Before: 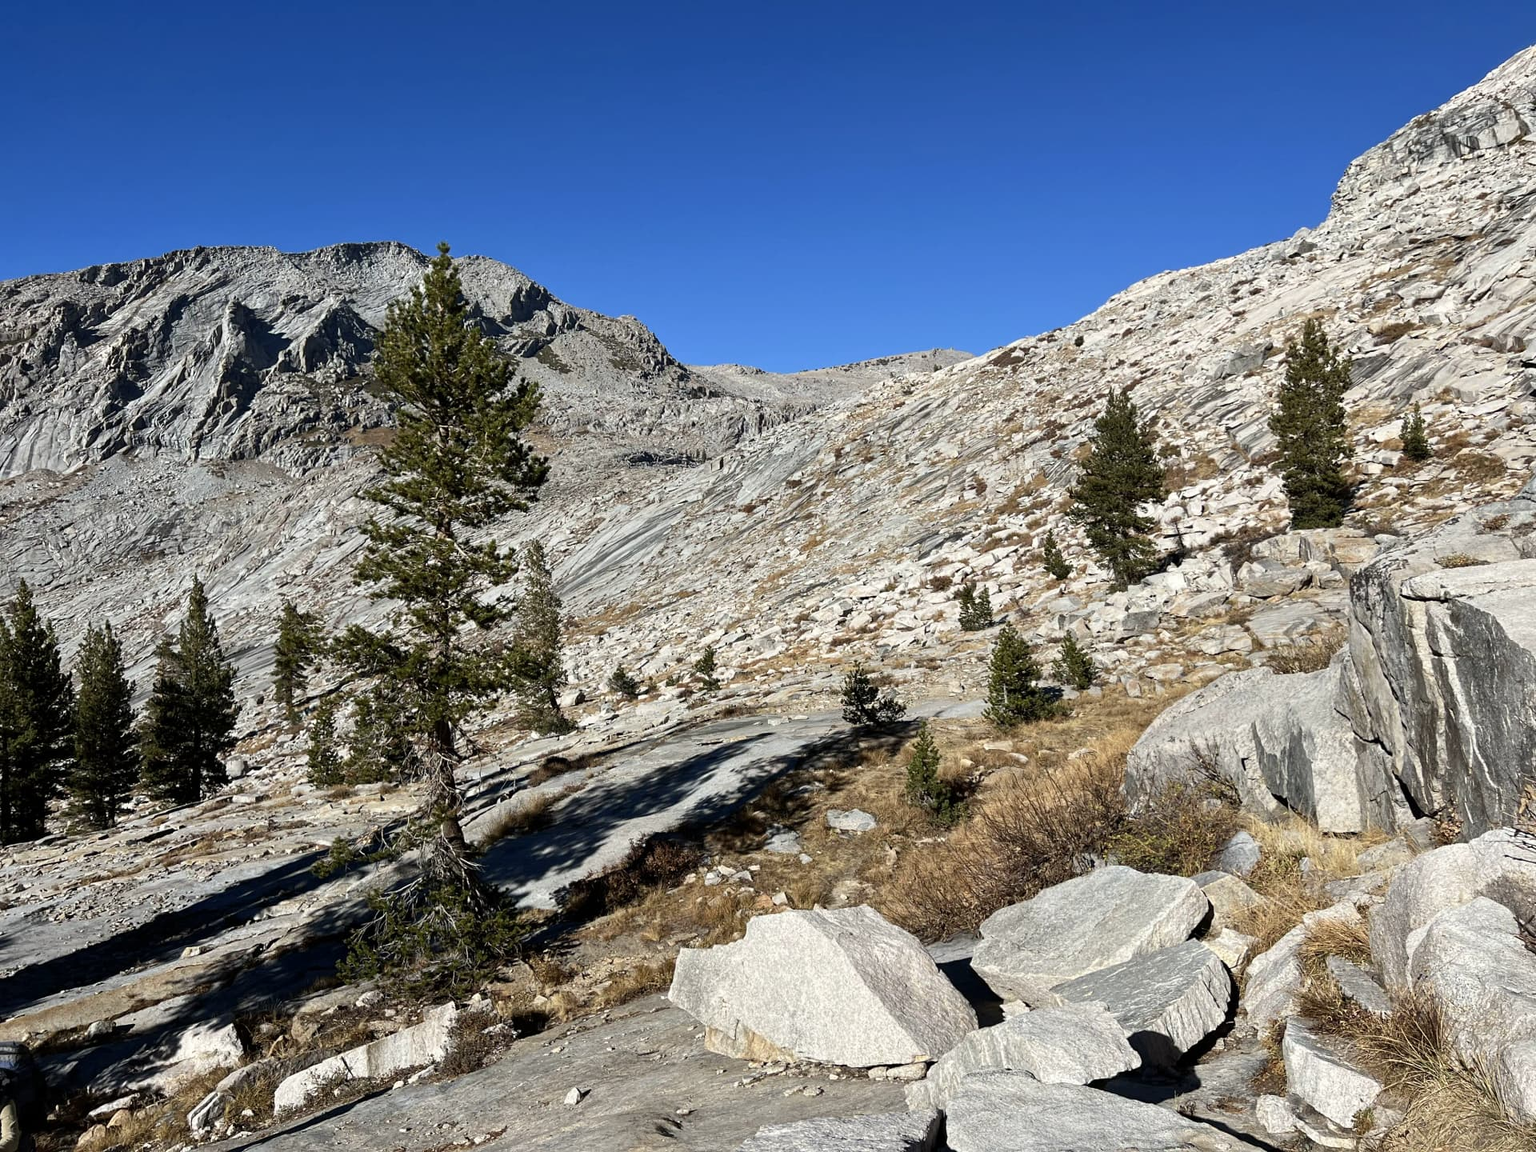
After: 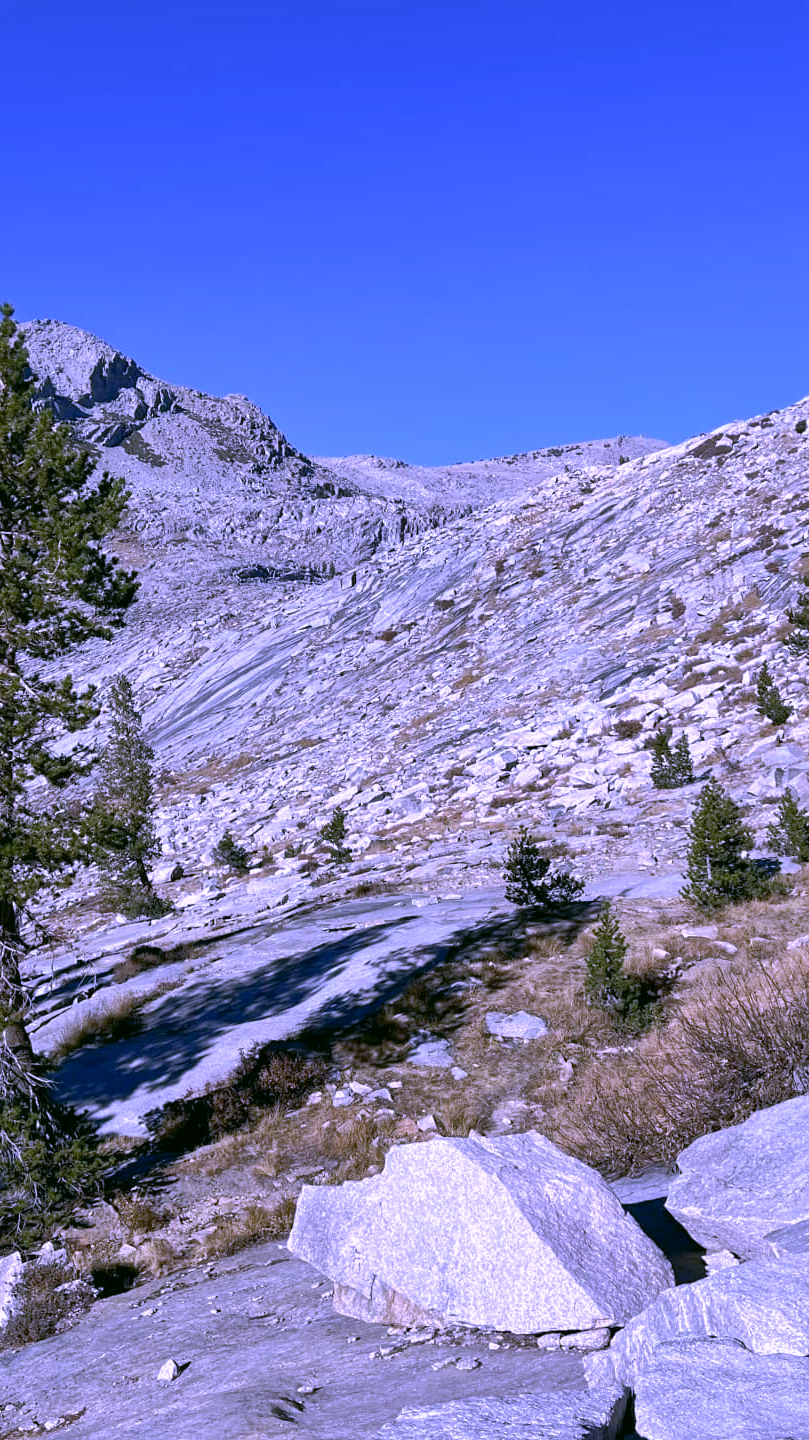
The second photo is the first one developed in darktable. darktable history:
crop: left 28.583%, right 29.231%
color correction: highlights a* 4.02, highlights b* 4.98, shadows a* -7.55, shadows b* 4.98
white balance: red 0.98, blue 1.61
shadows and highlights: on, module defaults
